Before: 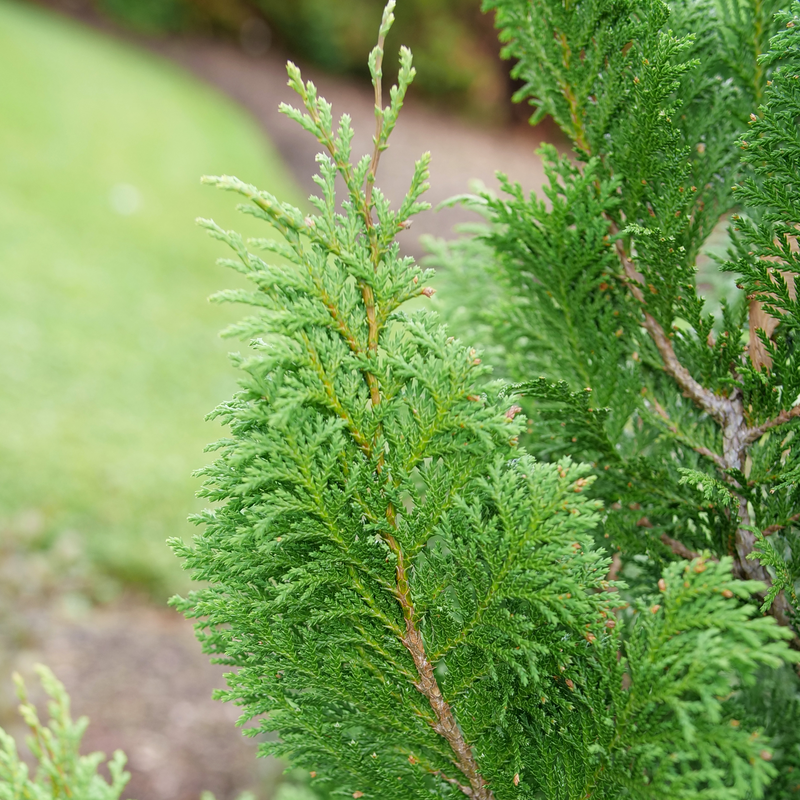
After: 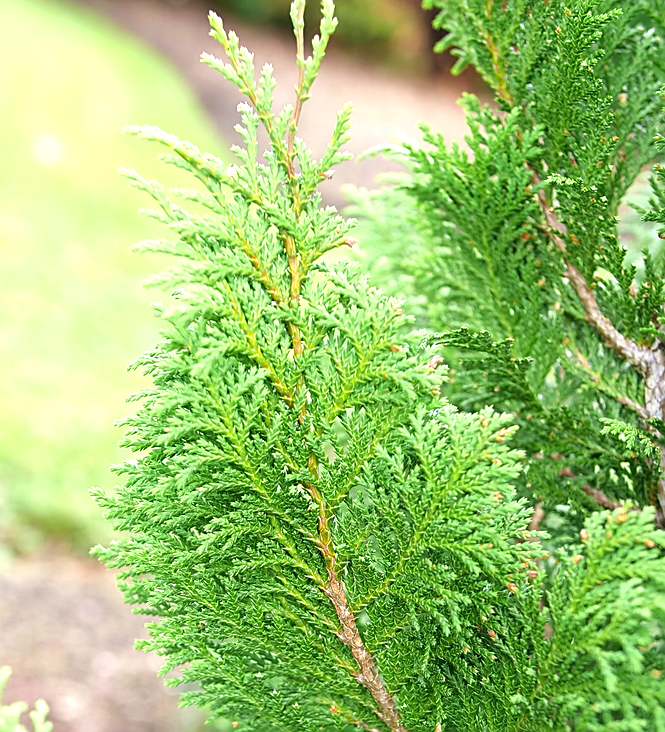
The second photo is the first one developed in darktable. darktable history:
exposure: black level correction 0, exposure 0.846 EV, compensate highlight preservation false
crop: left 9.816%, top 6.271%, right 6.948%, bottom 2.201%
sharpen: on, module defaults
